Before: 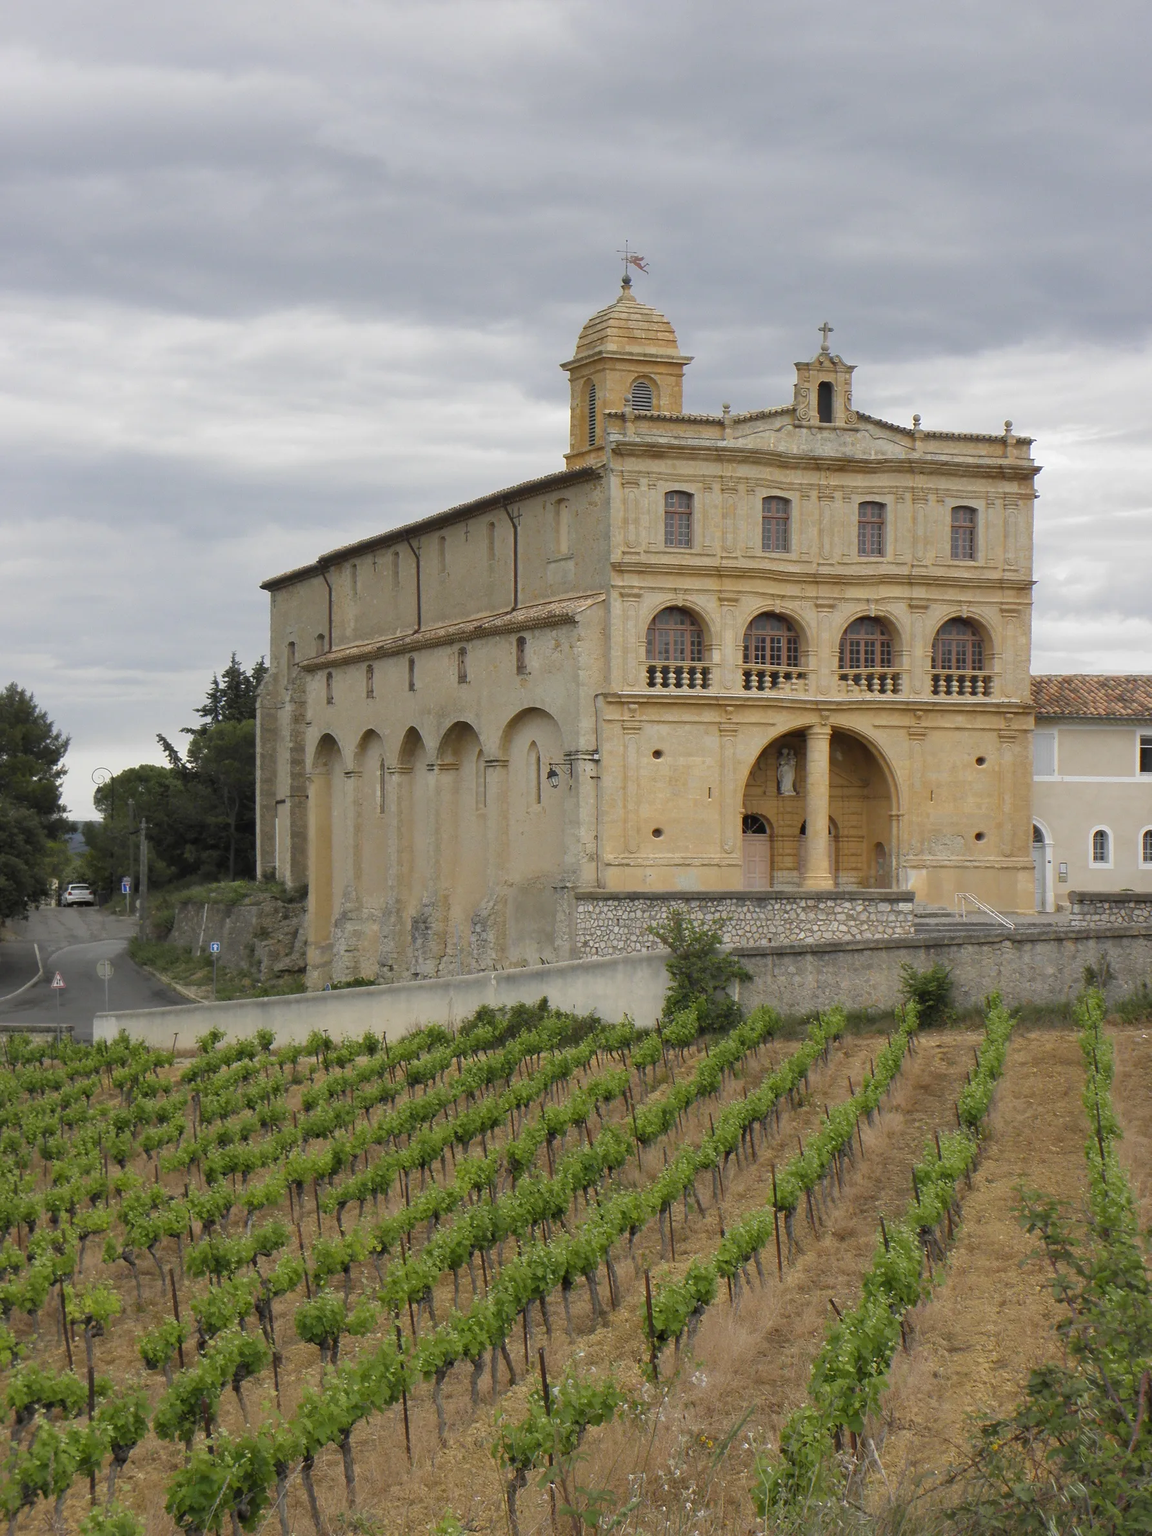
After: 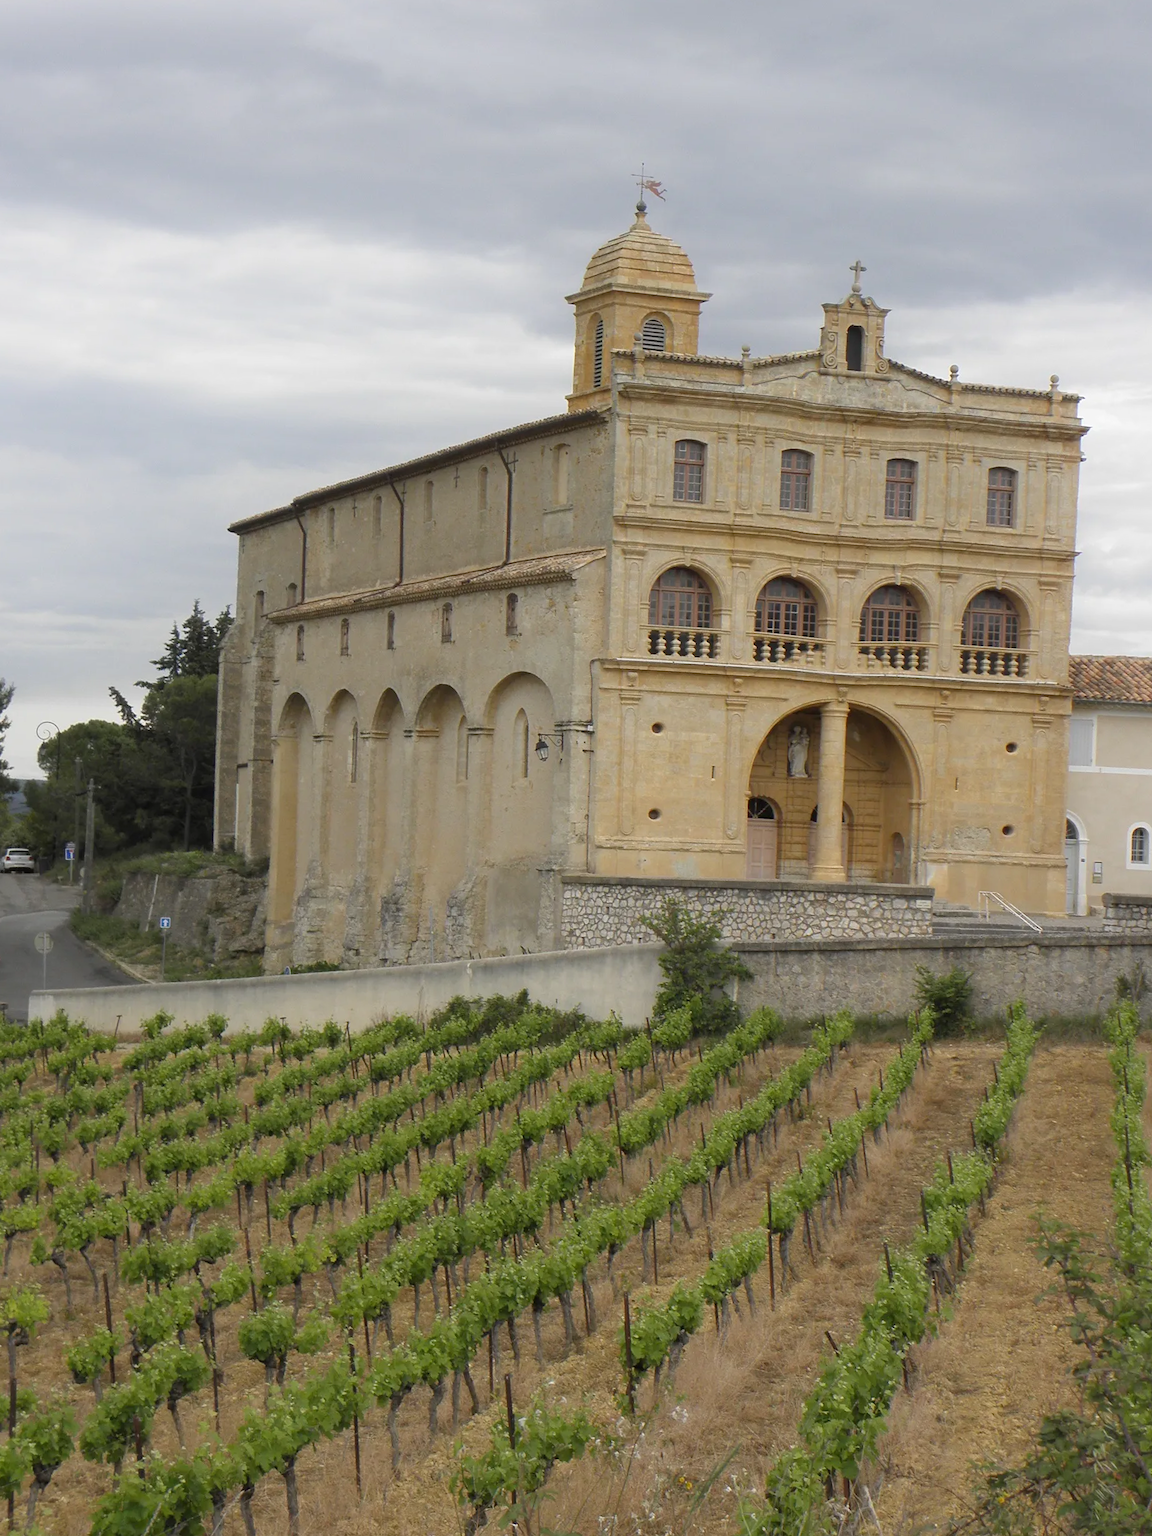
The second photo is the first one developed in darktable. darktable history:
crop and rotate: angle -1.96°, left 3.097%, top 4.154%, right 1.586%, bottom 0.529%
shadows and highlights: shadows -23.08, highlights 46.15, soften with gaussian
